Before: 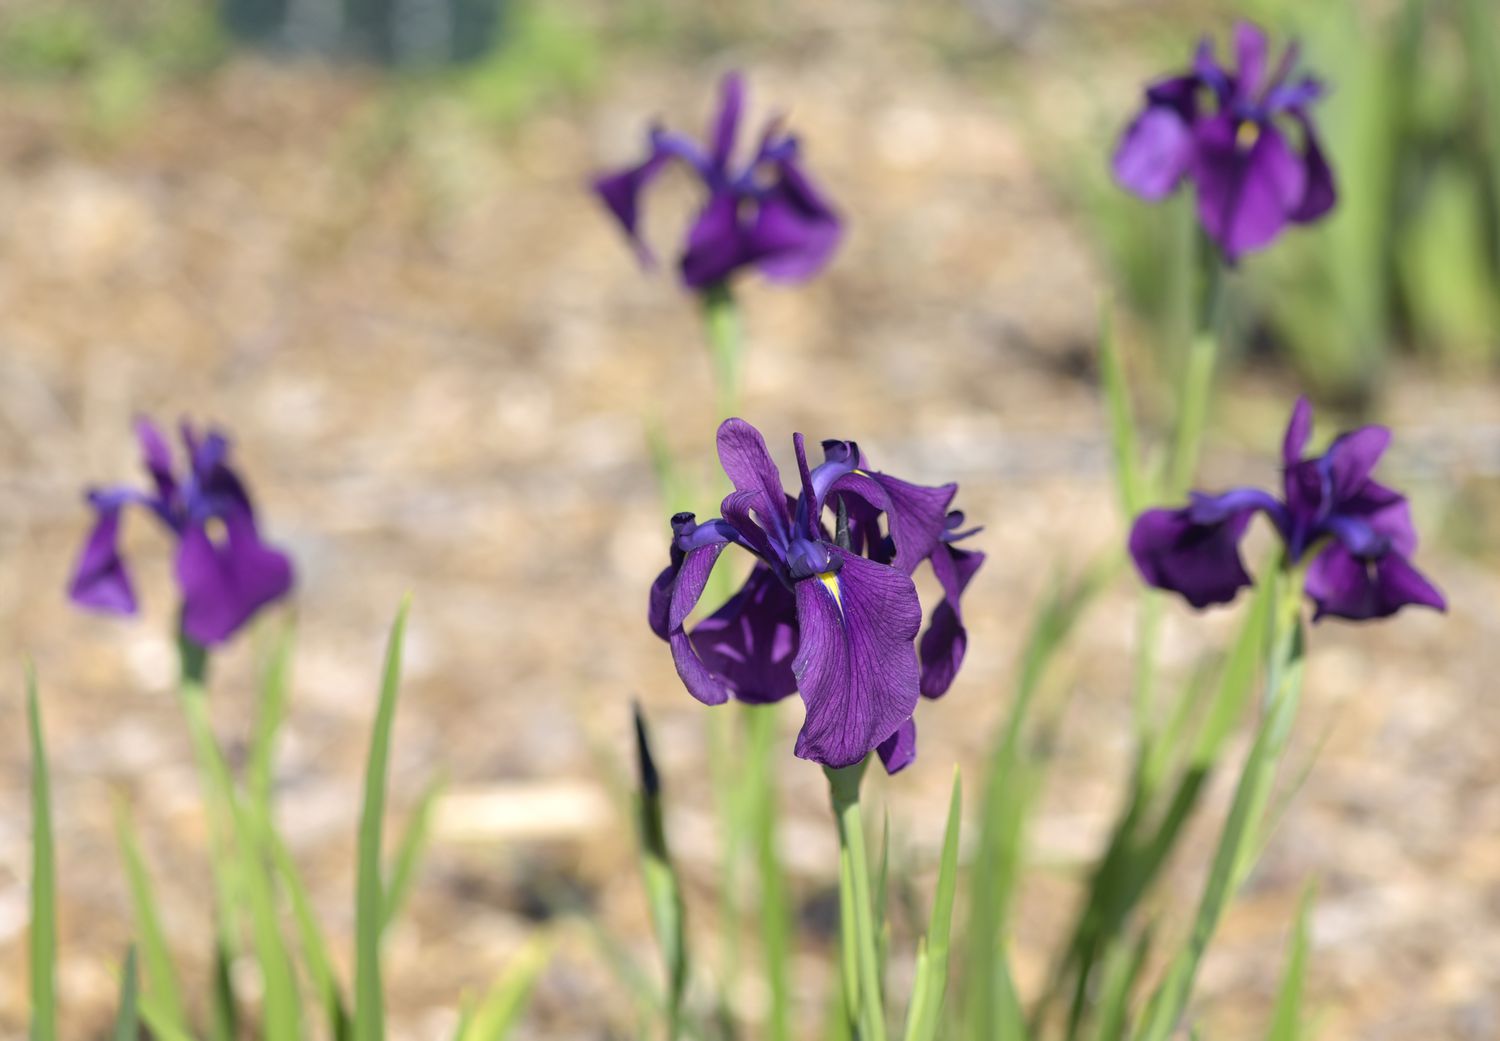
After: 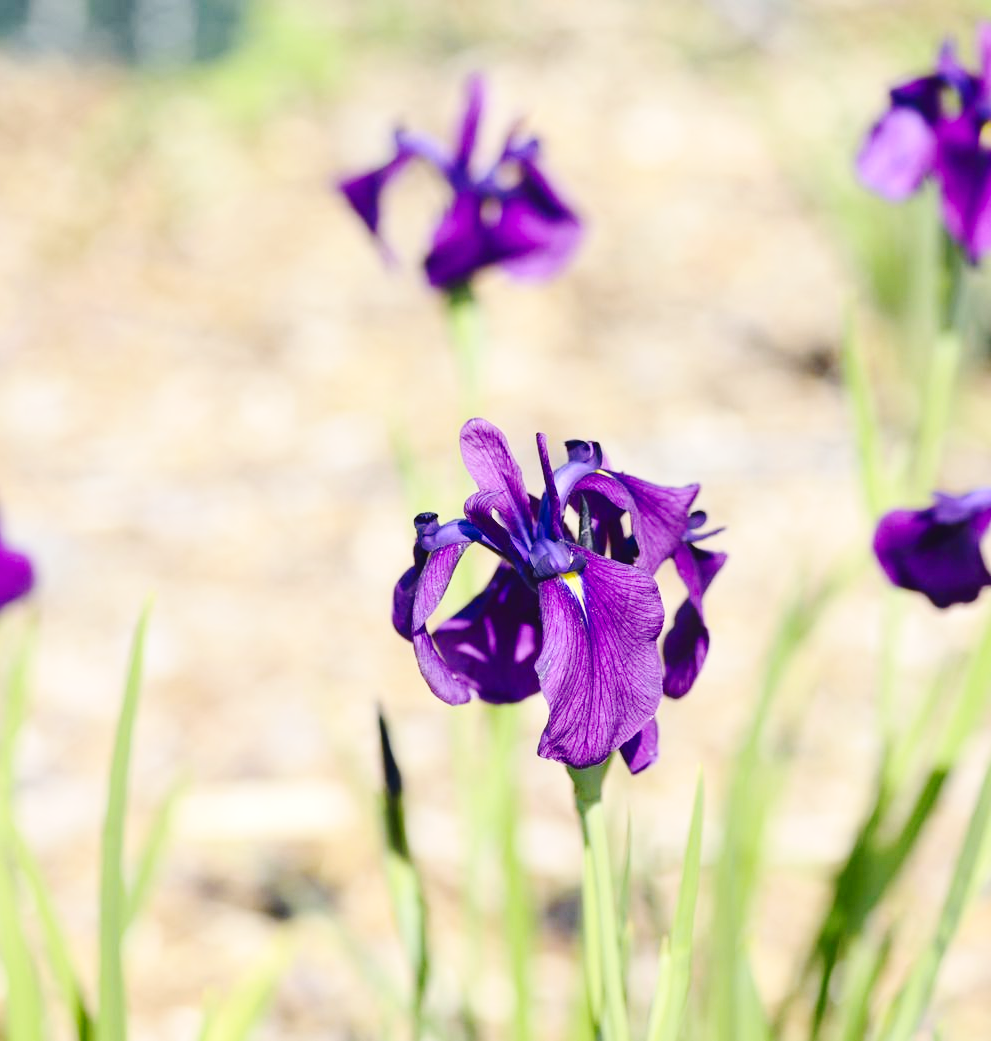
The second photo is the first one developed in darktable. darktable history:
crop: left 17.15%, right 16.757%
contrast brightness saturation: contrast 0.191, brightness -0.114, saturation 0.214
base curve: curves: ch0 [(0, 0.007) (0.028, 0.063) (0.121, 0.311) (0.46, 0.743) (0.859, 0.957) (1, 1)], preserve colors none
